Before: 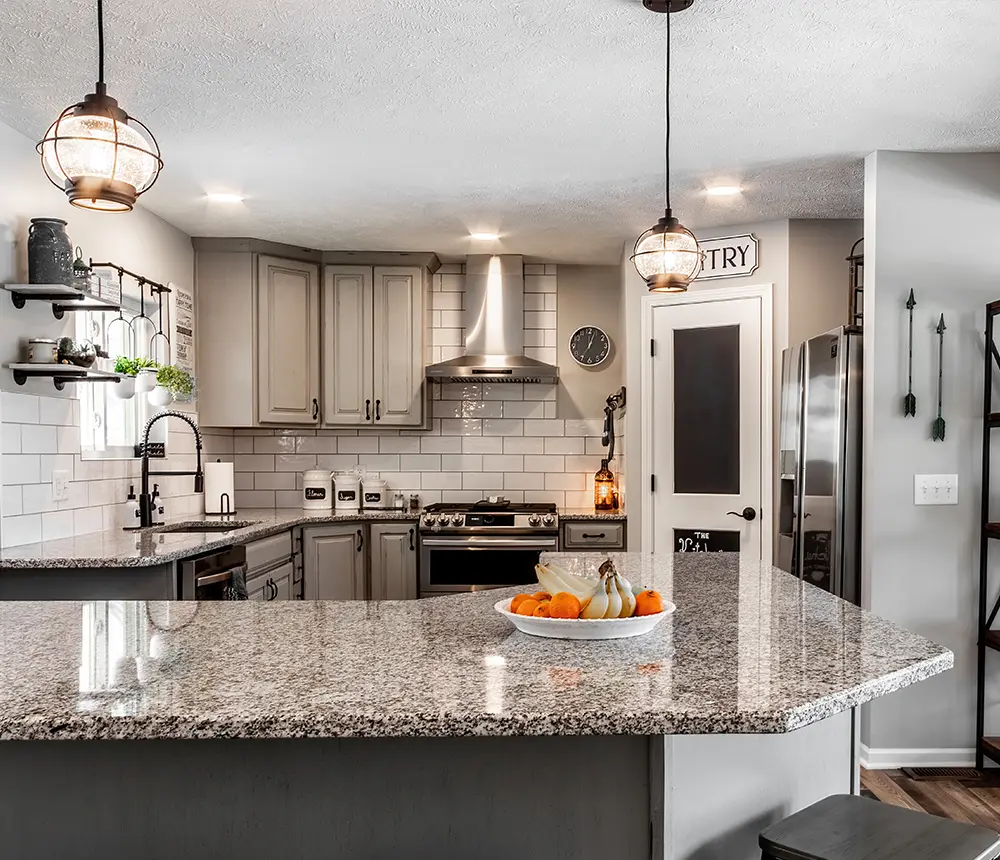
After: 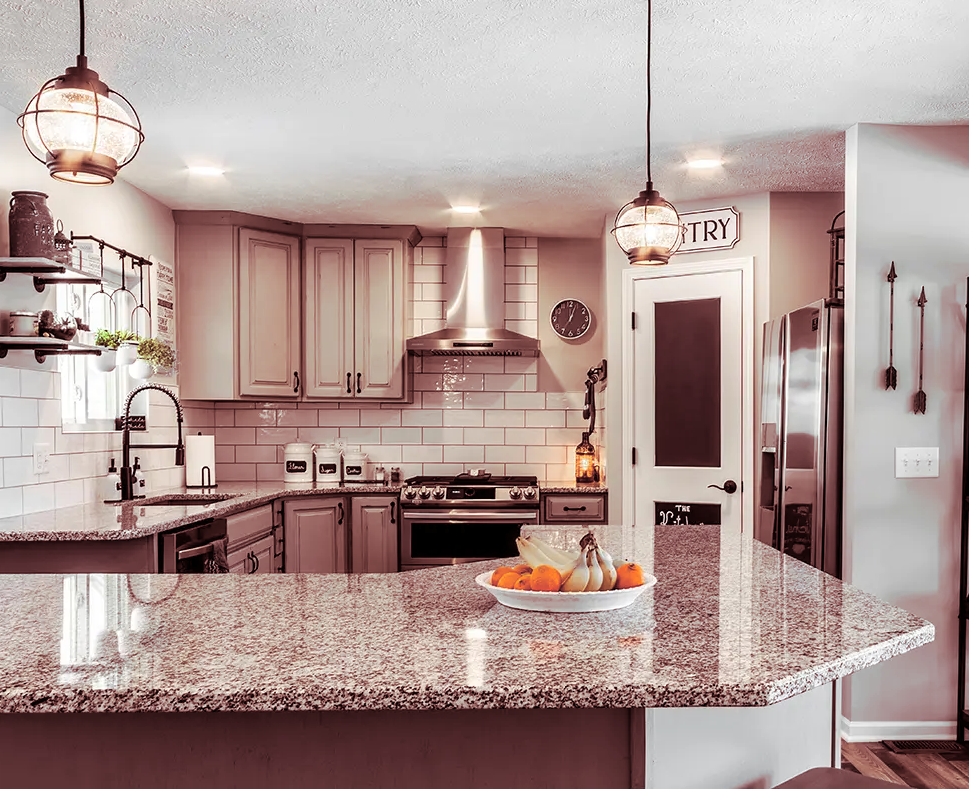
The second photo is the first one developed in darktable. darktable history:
contrast brightness saturation: contrast 0.05, brightness 0.06, saturation 0.01
split-toning: highlights › hue 187.2°, highlights › saturation 0.83, balance -68.05, compress 56.43%
crop: left 1.964%, top 3.251%, right 1.122%, bottom 4.933%
